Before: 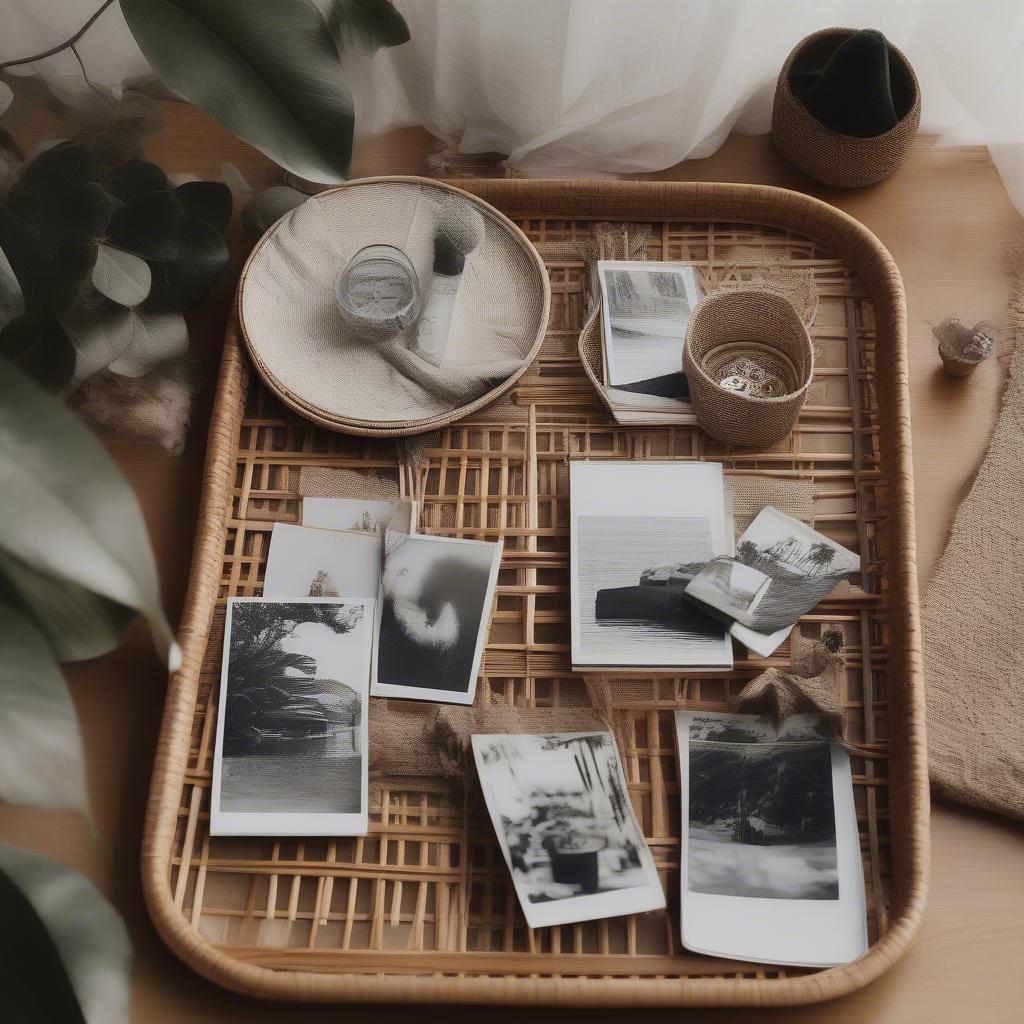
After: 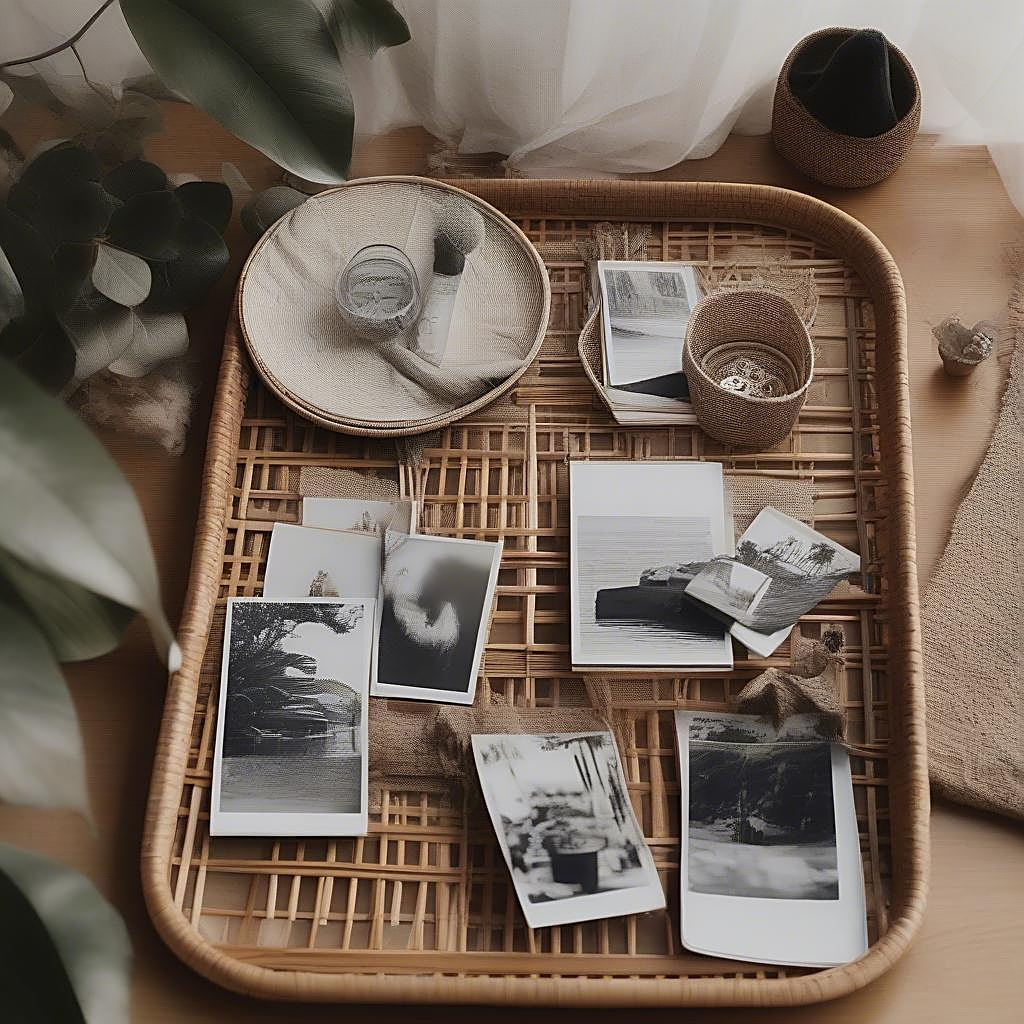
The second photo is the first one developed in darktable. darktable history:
sharpen: amount 0.743
